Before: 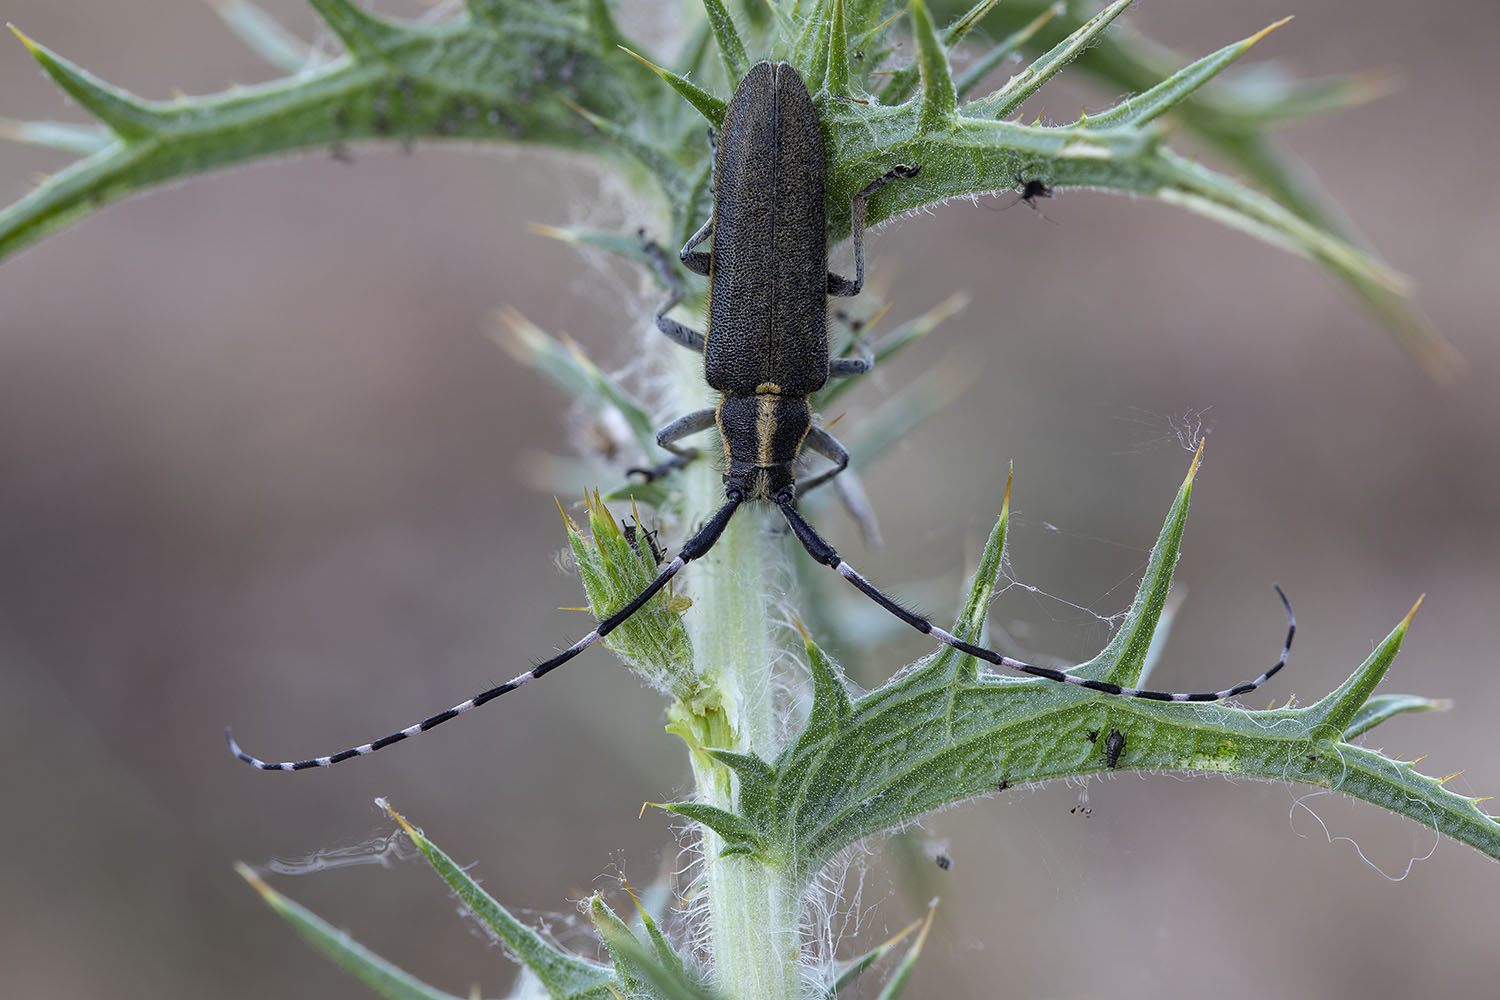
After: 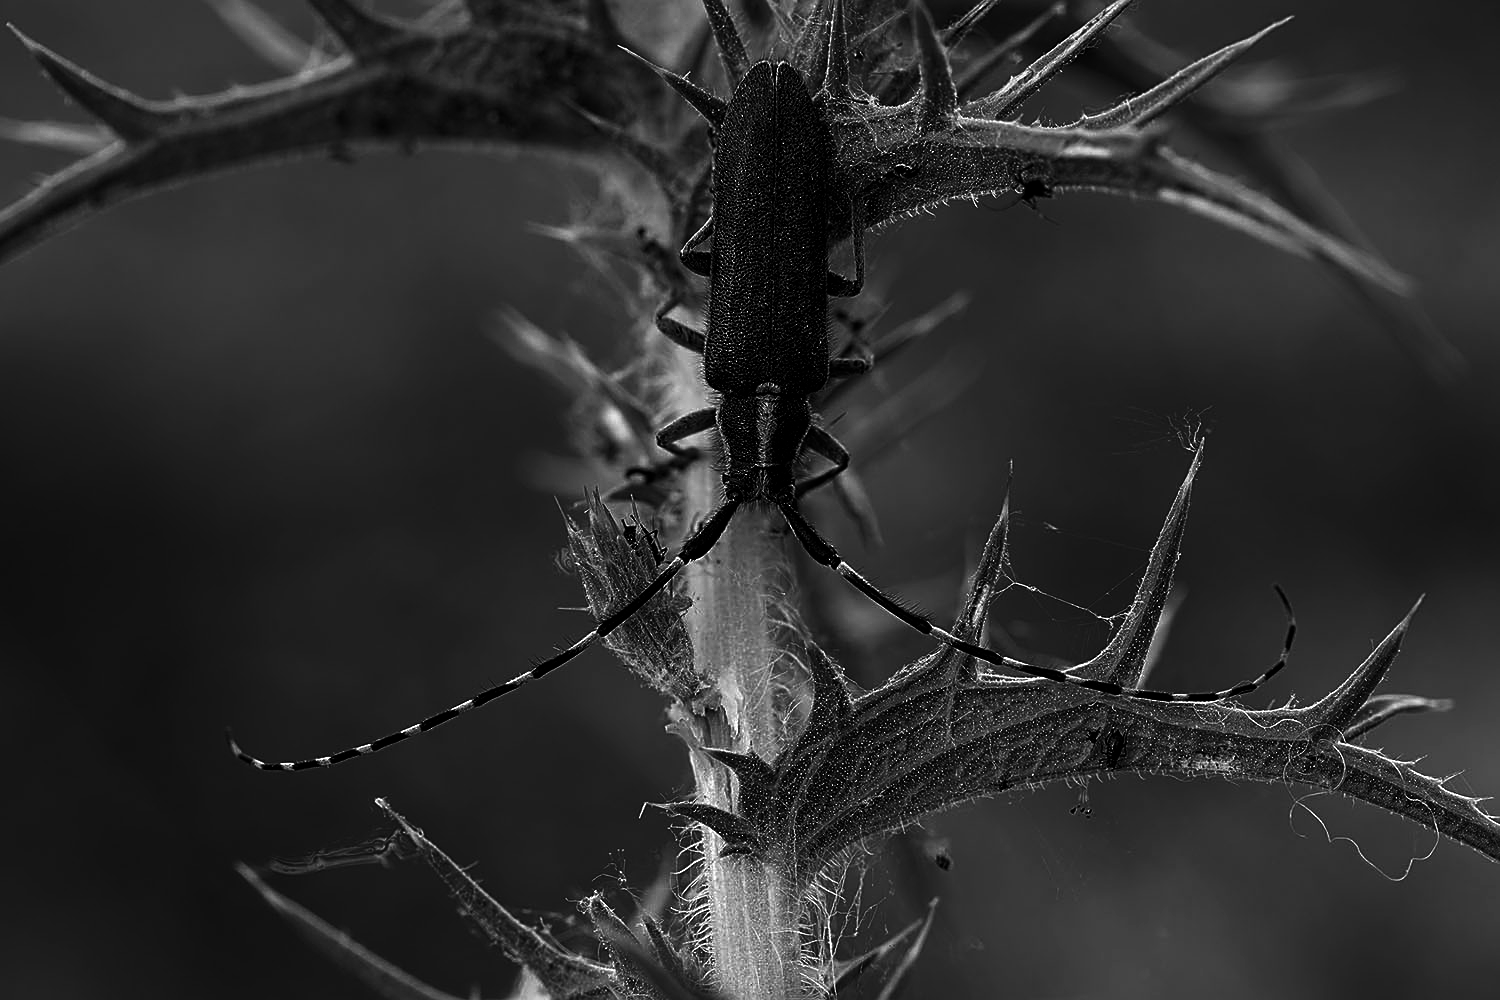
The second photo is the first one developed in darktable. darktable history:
contrast brightness saturation: contrast 0.02, brightness -1, saturation -1
exposure: exposure 0.131 EV, compensate highlight preservation false
sharpen: amount 0.6
